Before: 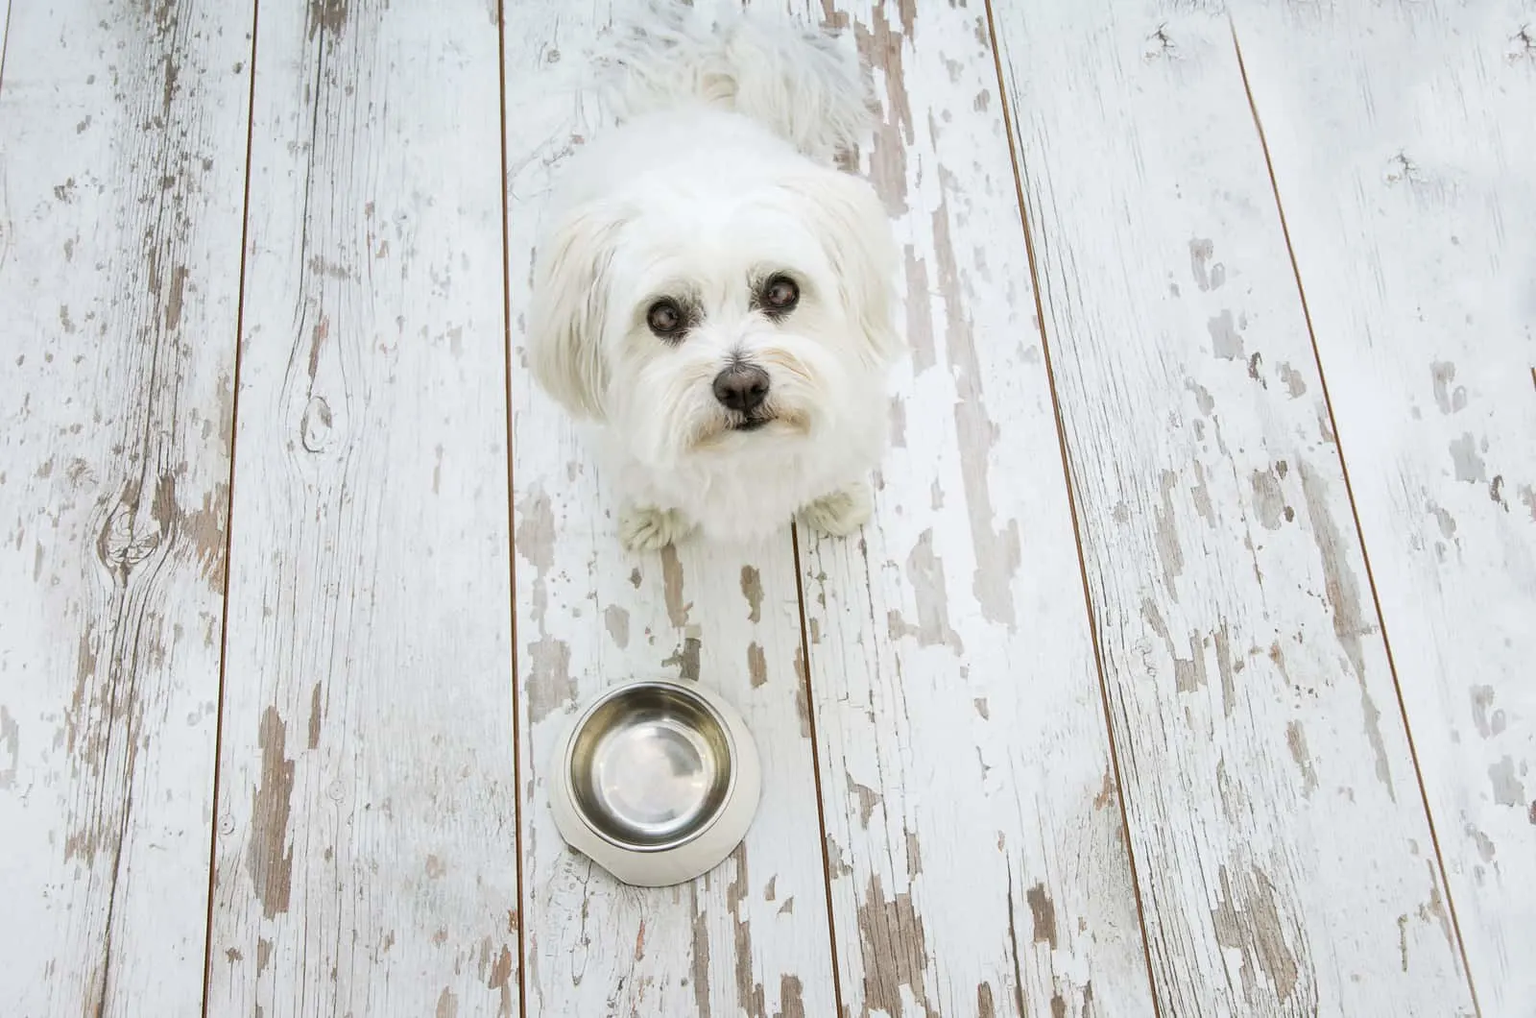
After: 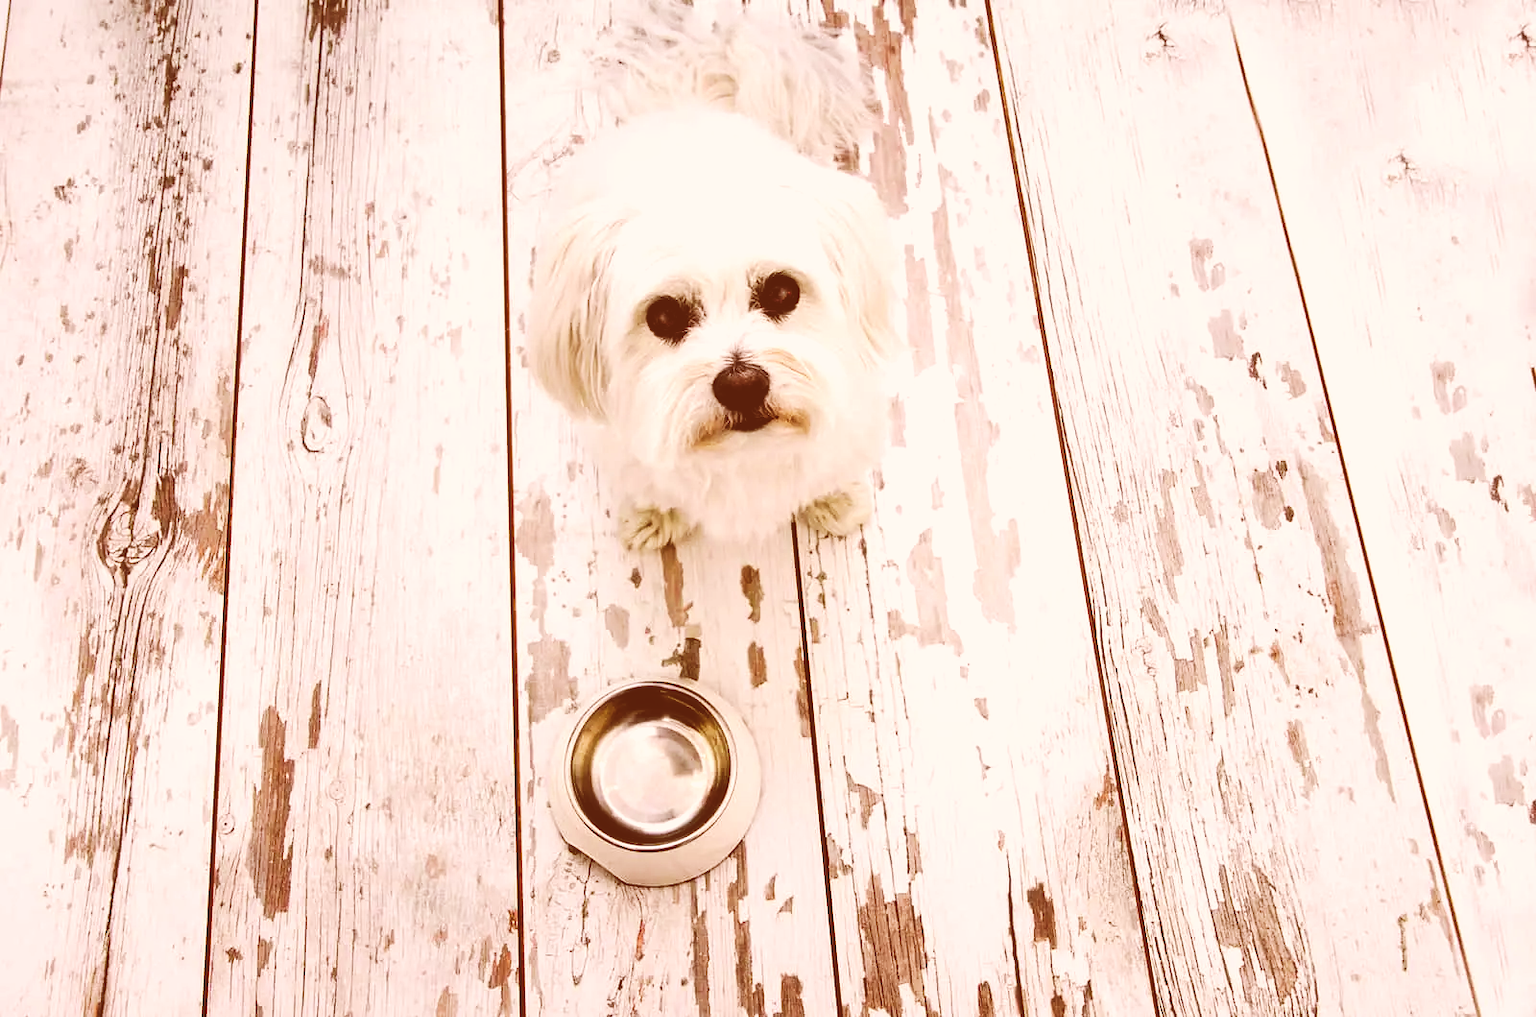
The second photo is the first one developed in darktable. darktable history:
color correction: highlights a* 9.47, highlights b* 8.92, shadows a* 39.38, shadows b* 39.46, saturation 0.822
tone curve: curves: ch0 [(0, 0.013) (0.054, 0.018) (0.205, 0.191) (0.289, 0.292) (0.39, 0.424) (0.493, 0.551) (0.666, 0.743) (0.795, 0.841) (1, 0.998)]; ch1 [(0, 0) (0.385, 0.343) (0.439, 0.415) (0.494, 0.495) (0.501, 0.501) (0.51, 0.509) (0.54, 0.552) (0.586, 0.614) (0.66, 0.706) (0.783, 0.804) (1, 1)]; ch2 [(0, 0) (0.32, 0.281) (0.403, 0.399) (0.441, 0.428) (0.47, 0.469) (0.498, 0.496) (0.524, 0.538) (0.566, 0.579) (0.633, 0.665) (0.7, 0.711) (1, 1)], preserve colors none
base curve: curves: ch0 [(0, 0.036) (0.083, 0.04) (0.804, 1)], preserve colors none
